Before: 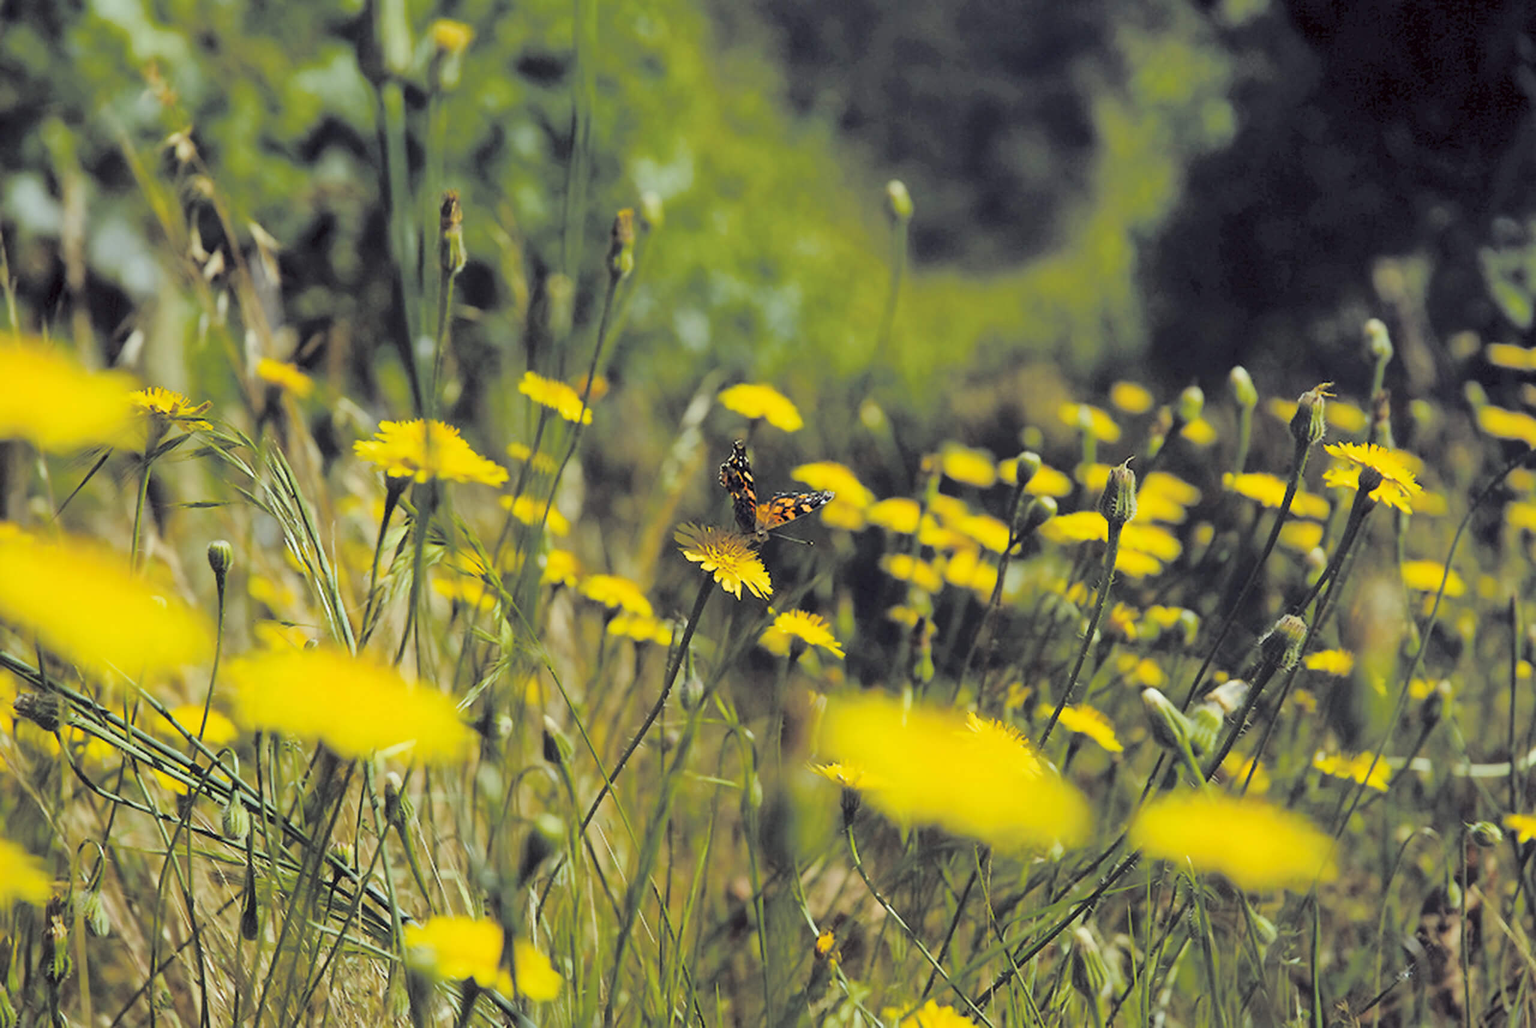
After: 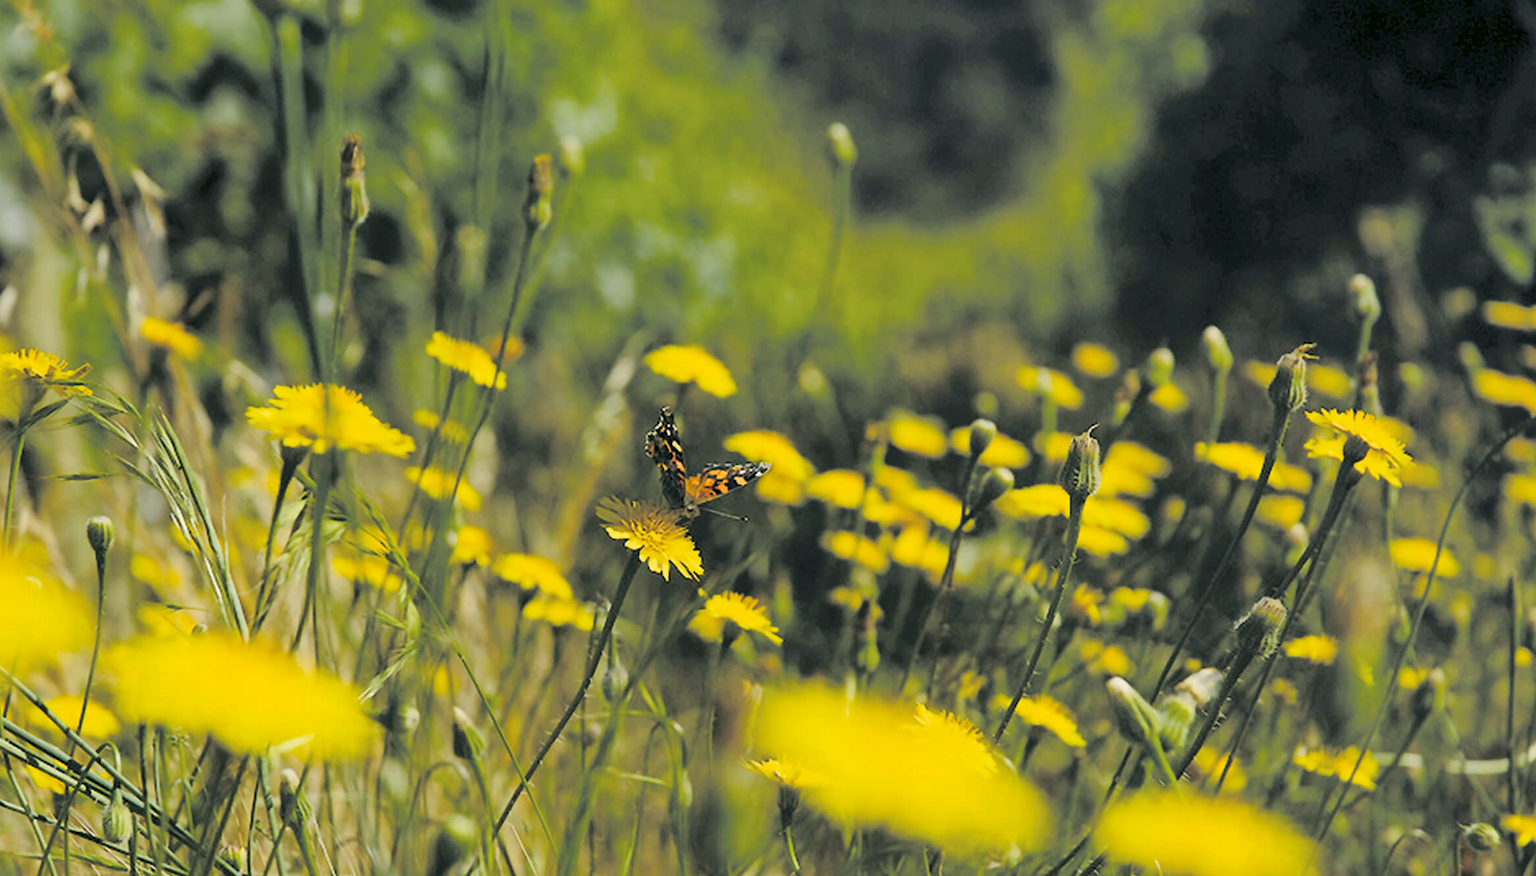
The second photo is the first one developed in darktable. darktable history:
crop: left 8.393%, top 6.613%, bottom 15.225%
color correction: highlights a* 4.37, highlights b* 4.94, shadows a* -8.34, shadows b* 4.98
tone equalizer: edges refinement/feathering 500, mask exposure compensation -1.57 EV, preserve details no
